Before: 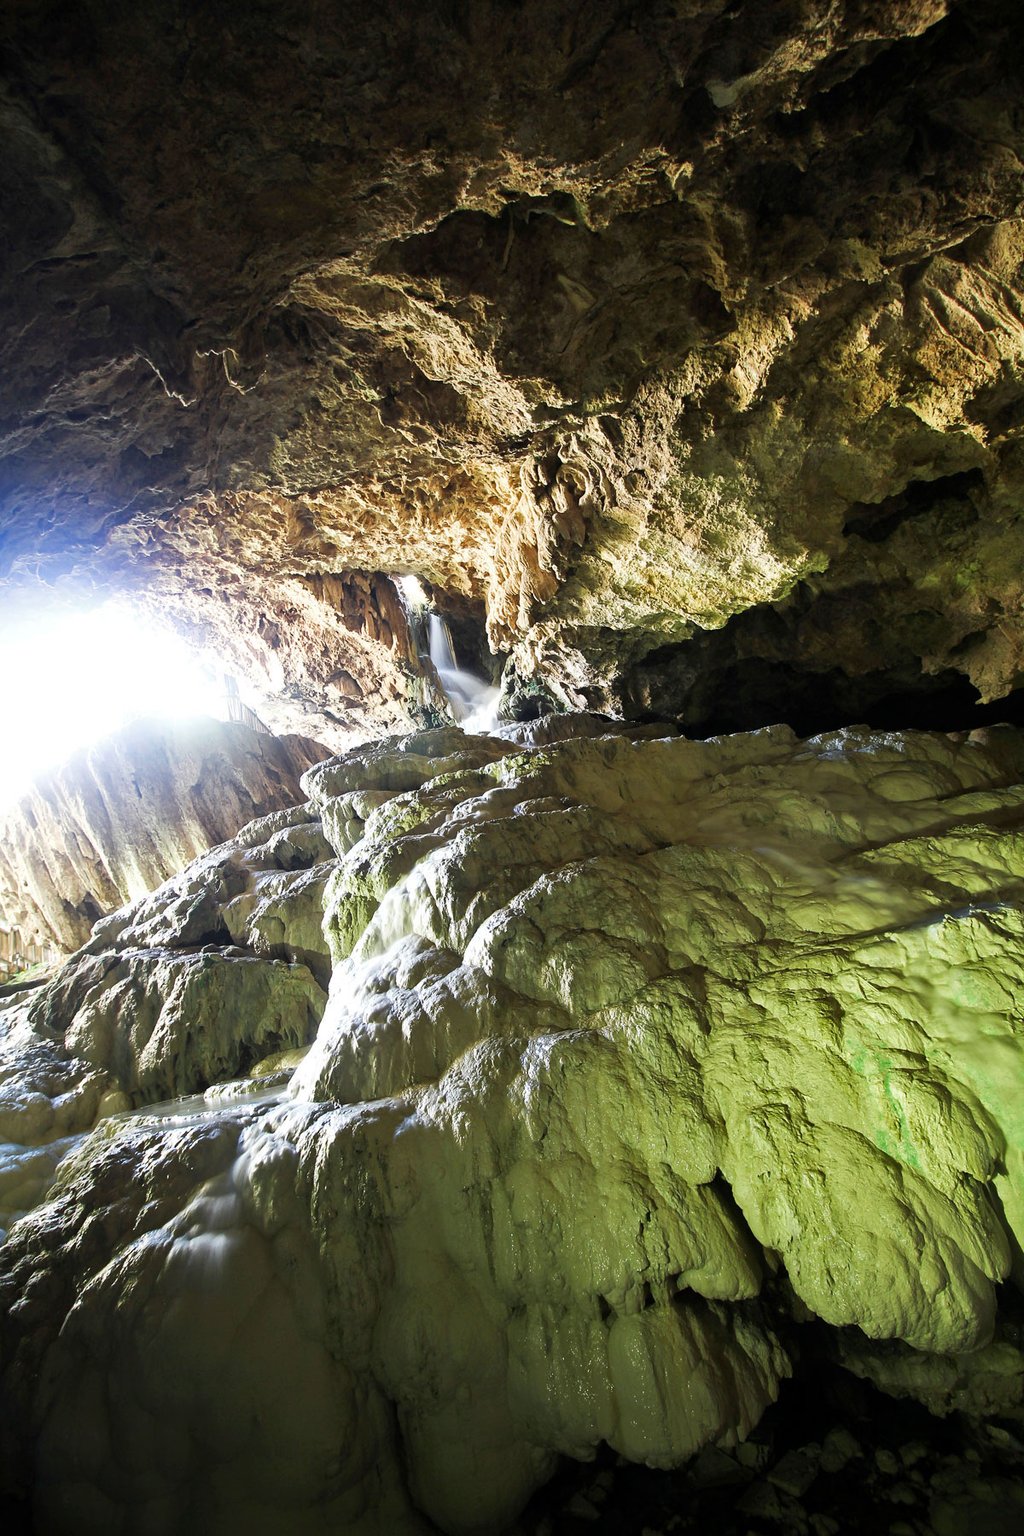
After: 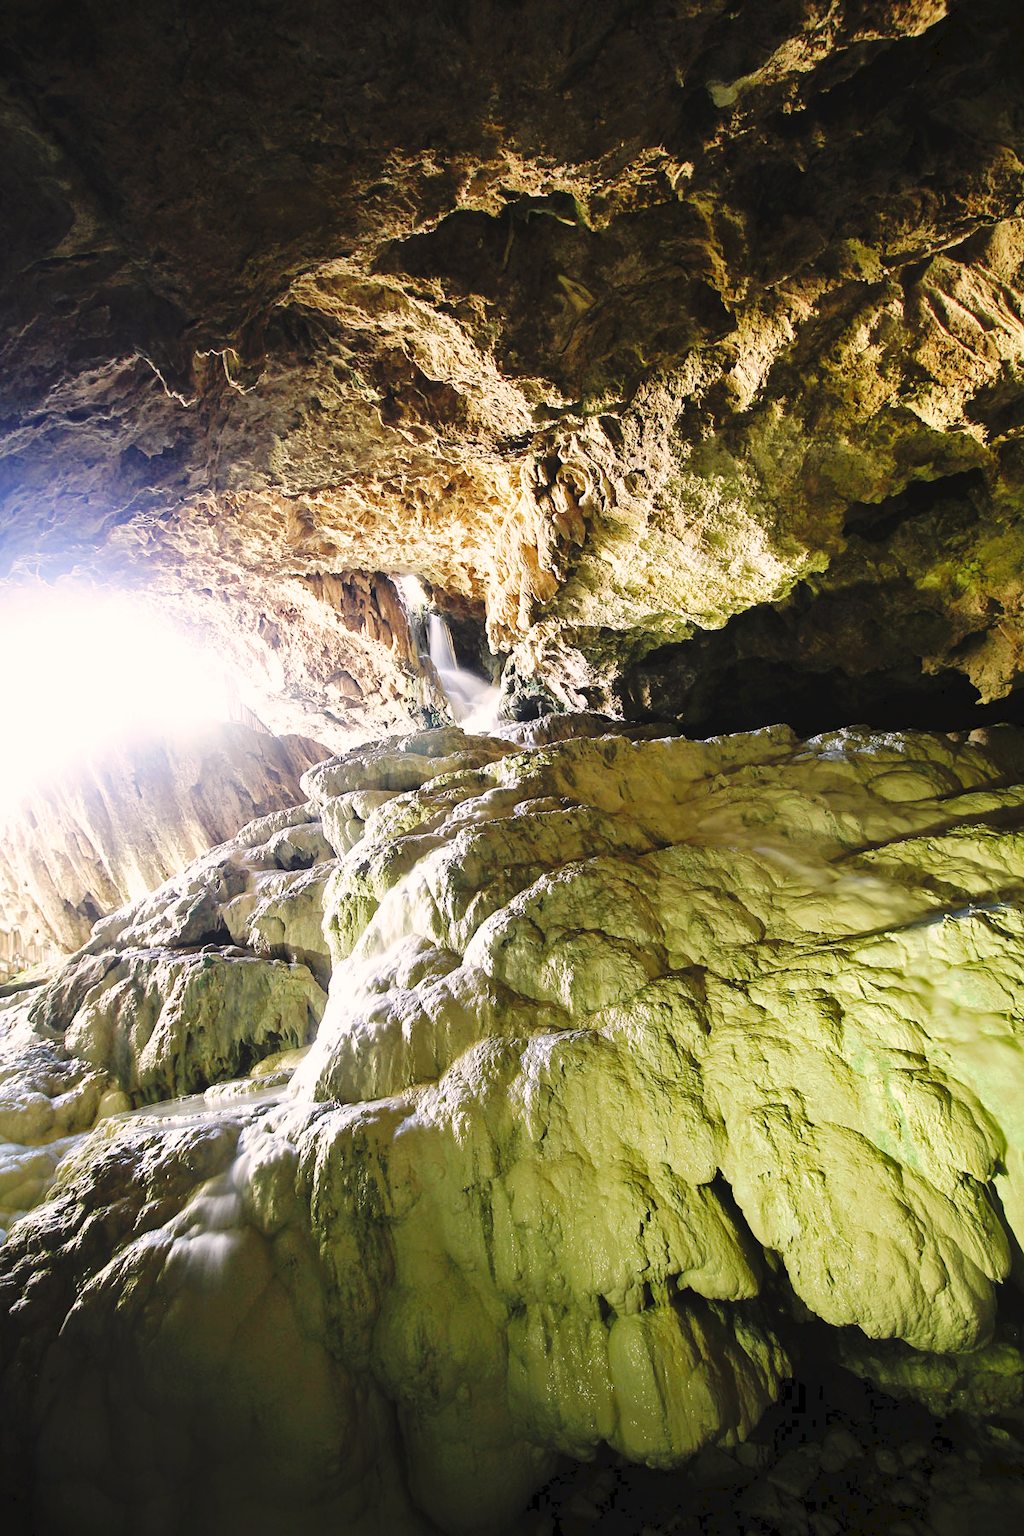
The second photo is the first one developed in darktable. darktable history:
base curve: curves: ch0 [(0, 0) (0.028, 0.03) (0.121, 0.232) (0.46, 0.748) (0.859, 0.968) (1, 1)], preserve colors none
tone curve: curves: ch0 [(0, 0) (0.003, 0.048) (0.011, 0.055) (0.025, 0.065) (0.044, 0.089) (0.069, 0.111) (0.1, 0.132) (0.136, 0.163) (0.177, 0.21) (0.224, 0.259) (0.277, 0.323) (0.335, 0.385) (0.399, 0.442) (0.468, 0.508) (0.543, 0.578) (0.623, 0.648) (0.709, 0.716) (0.801, 0.781) (0.898, 0.845) (1, 1)], preserve colors none
exposure: compensate highlight preservation false
color correction: highlights a* 5.95, highlights b* 4.74
